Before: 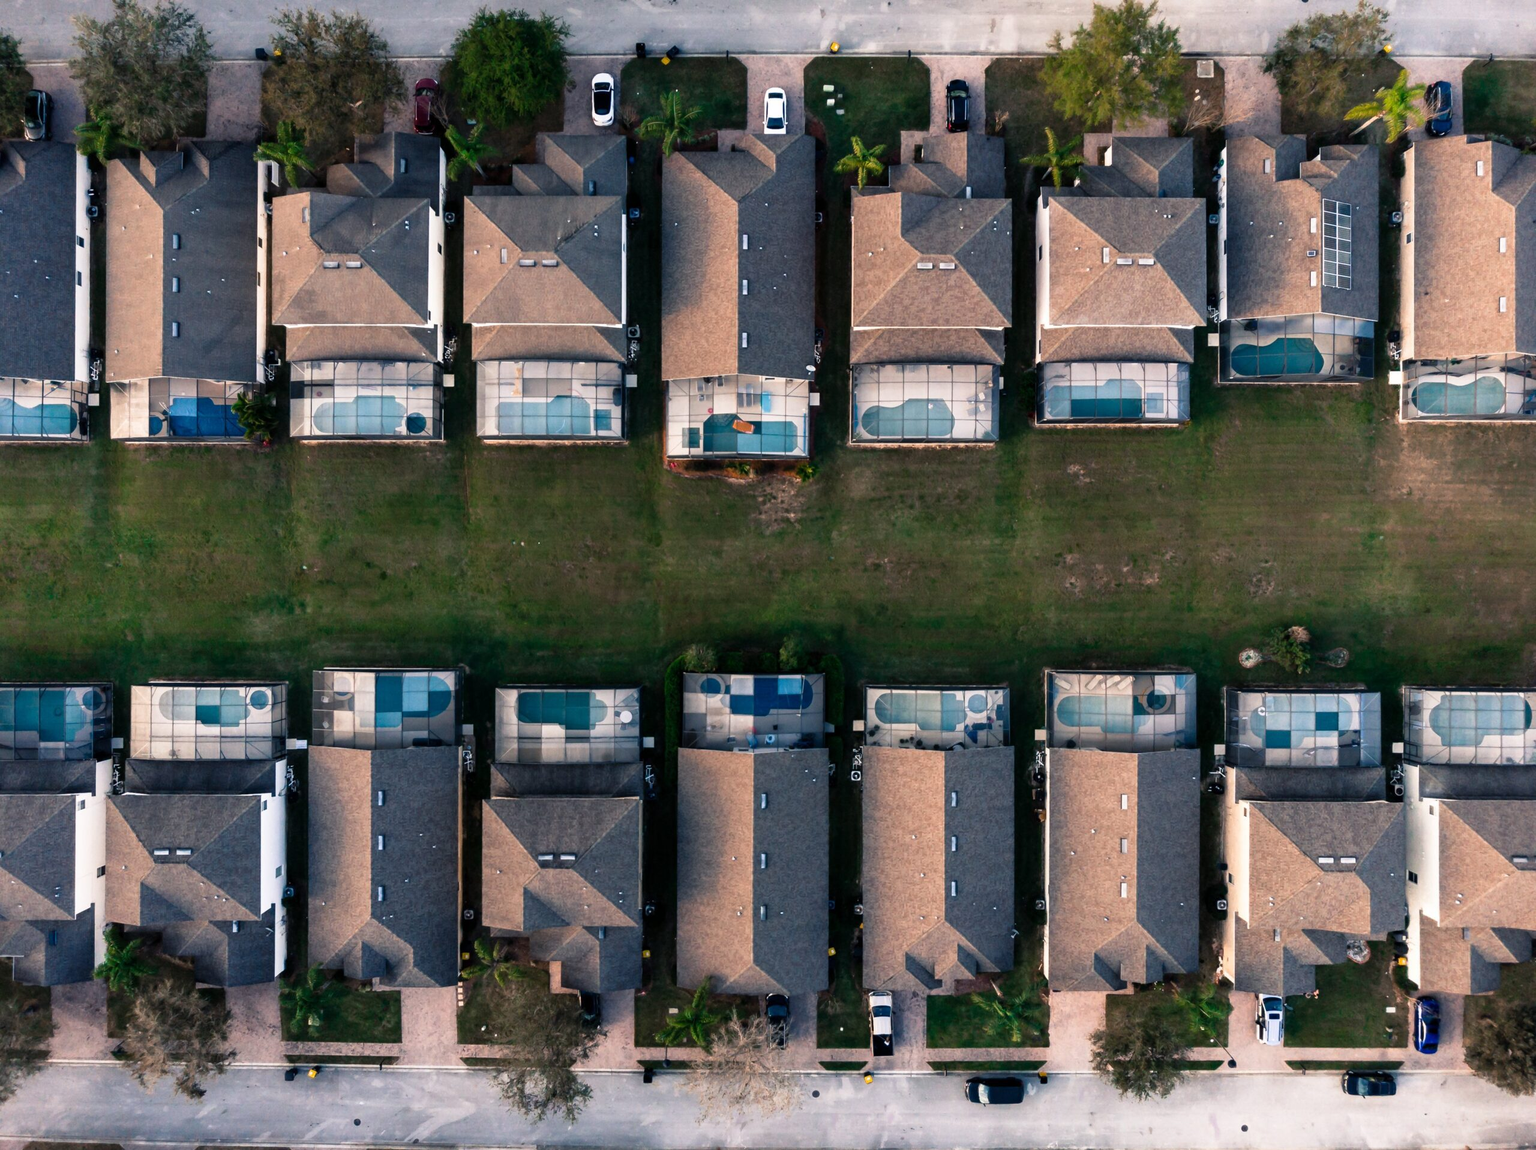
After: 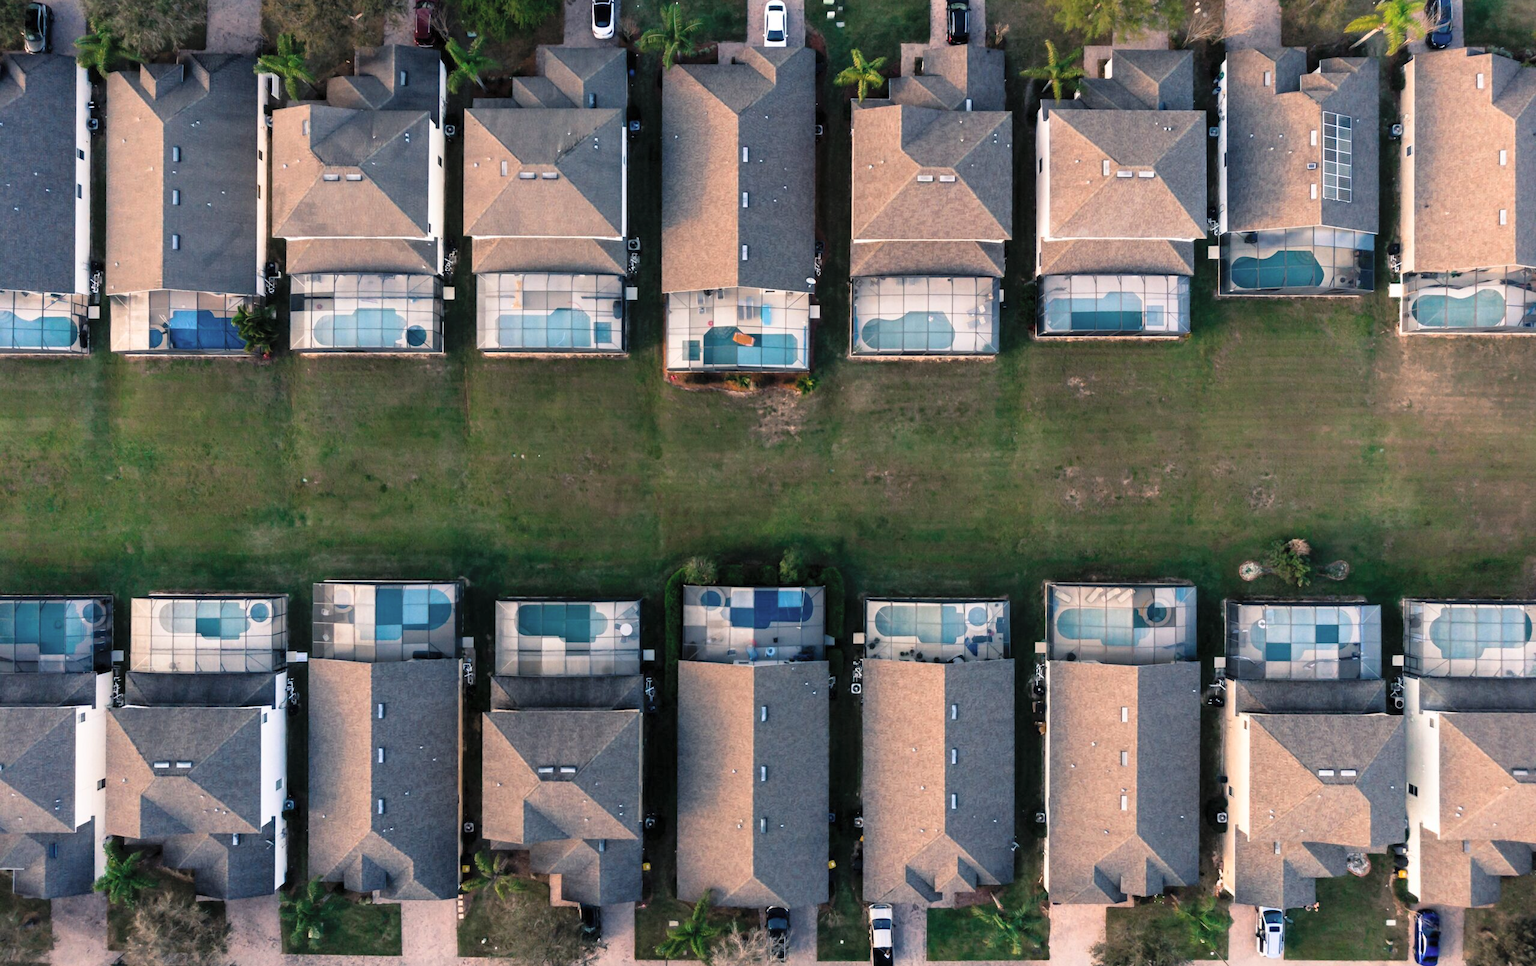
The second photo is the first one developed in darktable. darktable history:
crop: top 7.625%, bottom 8.027%
contrast brightness saturation: brightness 0.15
